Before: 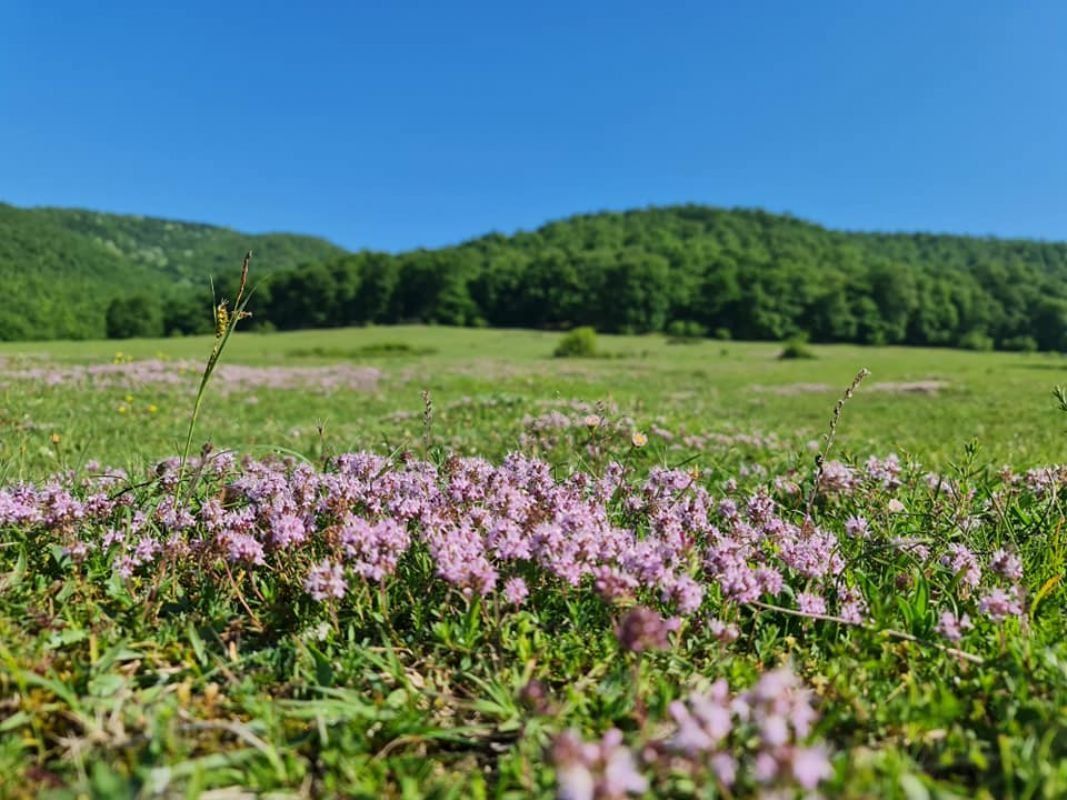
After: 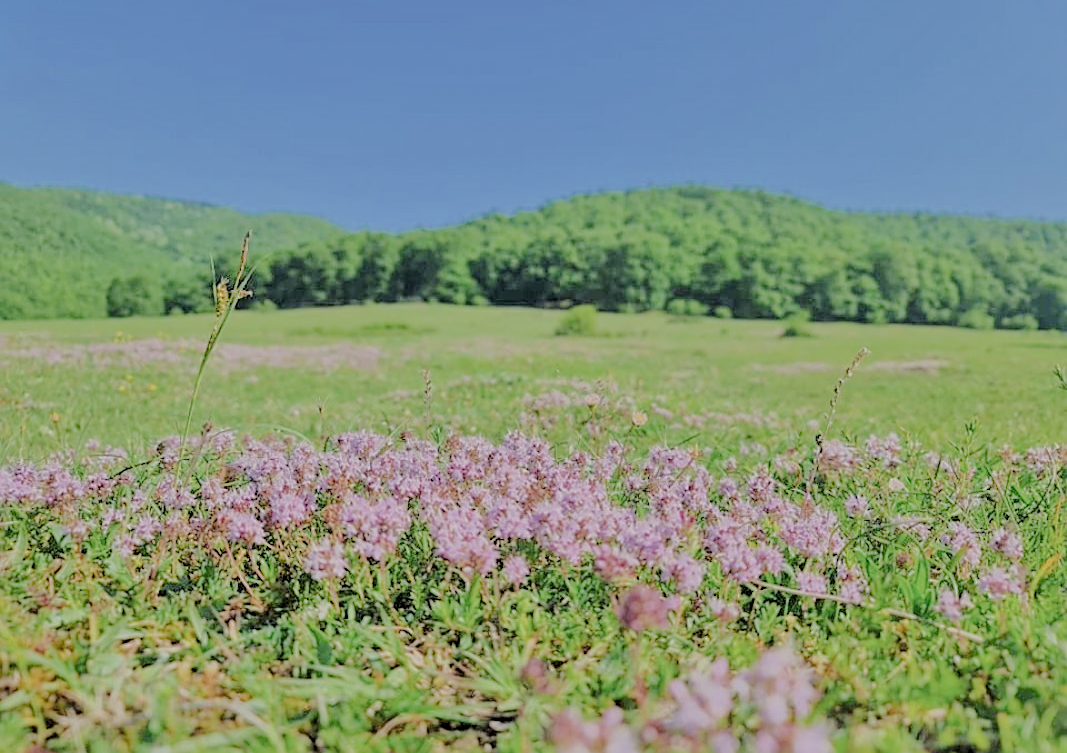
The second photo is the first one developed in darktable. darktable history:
shadows and highlights: highlights color adjustment 0.353%, soften with gaussian
tone curve: curves: ch0 [(0, 0) (0.068, 0.012) (0.183, 0.089) (0.341, 0.283) (0.547, 0.532) (0.828, 0.815) (1, 0.983)]; ch1 [(0, 0) (0.23, 0.166) (0.34, 0.308) (0.371, 0.337) (0.429, 0.411) (0.477, 0.462) (0.499, 0.498) (0.529, 0.537) (0.559, 0.582) (0.743, 0.798) (1, 1)]; ch2 [(0, 0) (0.431, 0.414) (0.498, 0.503) (0.524, 0.528) (0.568, 0.546) (0.6, 0.597) (0.634, 0.645) (0.728, 0.742) (1, 1)], color space Lab, linked channels, preserve colors none
sharpen: on, module defaults
local contrast: highlights 107%, shadows 101%, detail 119%, midtone range 0.2
crop and rotate: top 2.627%, bottom 3.212%
tone equalizer: -7 EV 0.153 EV, -6 EV 0.574 EV, -5 EV 1.16 EV, -4 EV 1.34 EV, -3 EV 1.13 EV, -2 EV 0.6 EV, -1 EV 0.149 EV, edges refinement/feathering 500, mask exposure compensation -1.57 EV, preserve details guided filter
exposure: black level correction 0, exposure 1.509 EV, compensate highlight preservation false
filmic rgb: black relative exposure -7.96 EV, white relative exposure 8.03 EV, target black luminance 0%, hardness 2.45, latitude 76.37%, contrast 0.577, shadows ↔ highlights balance 0.003%
